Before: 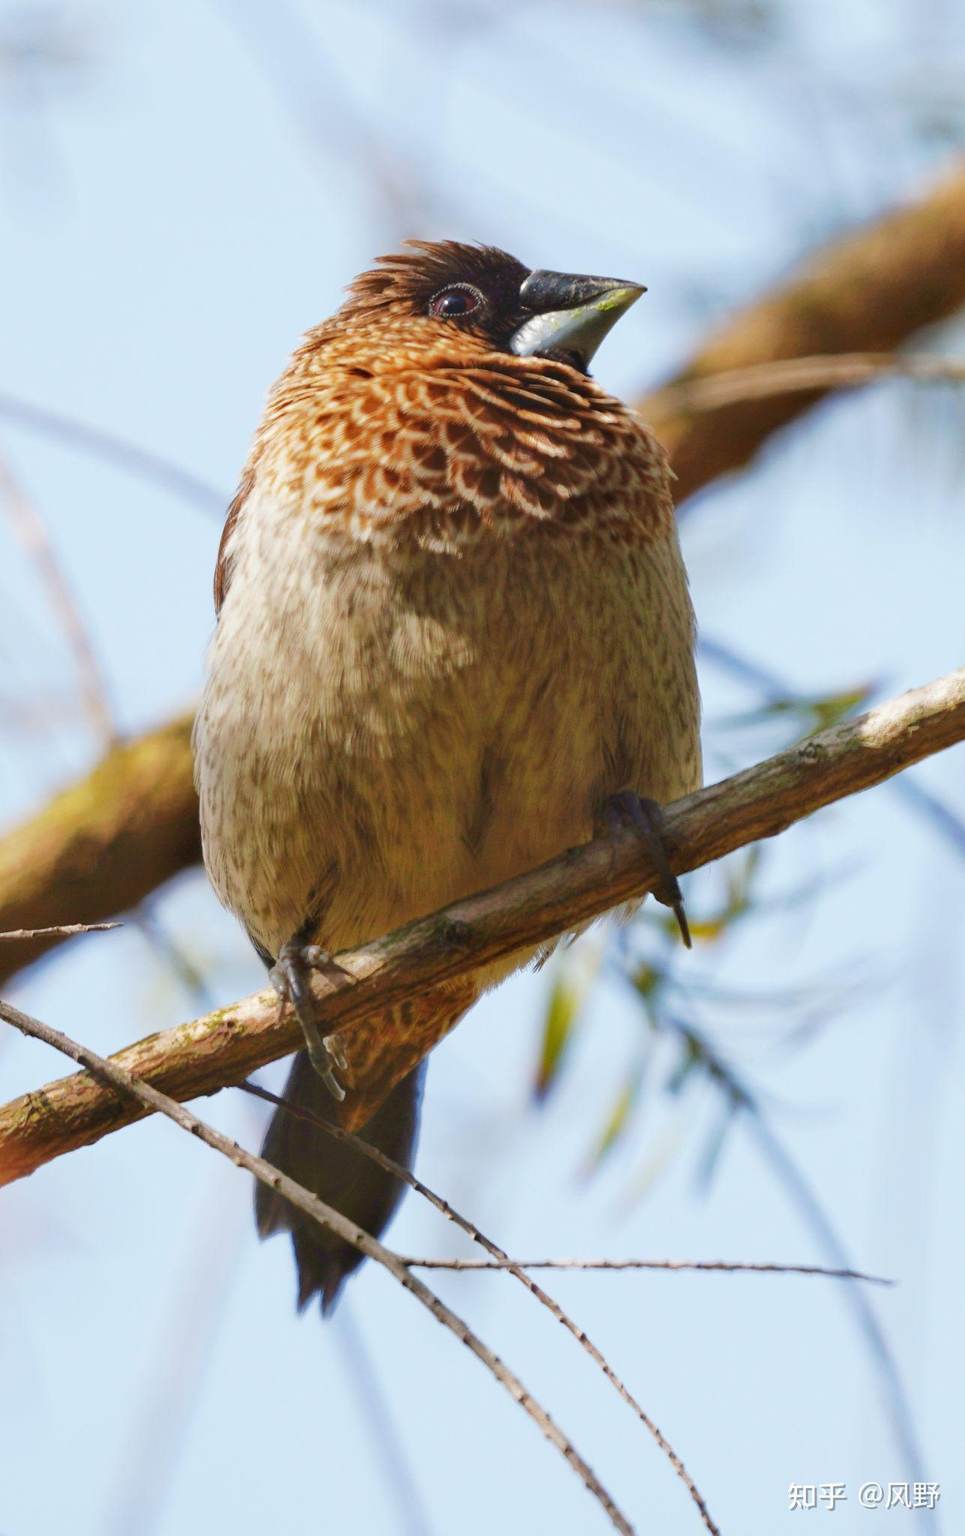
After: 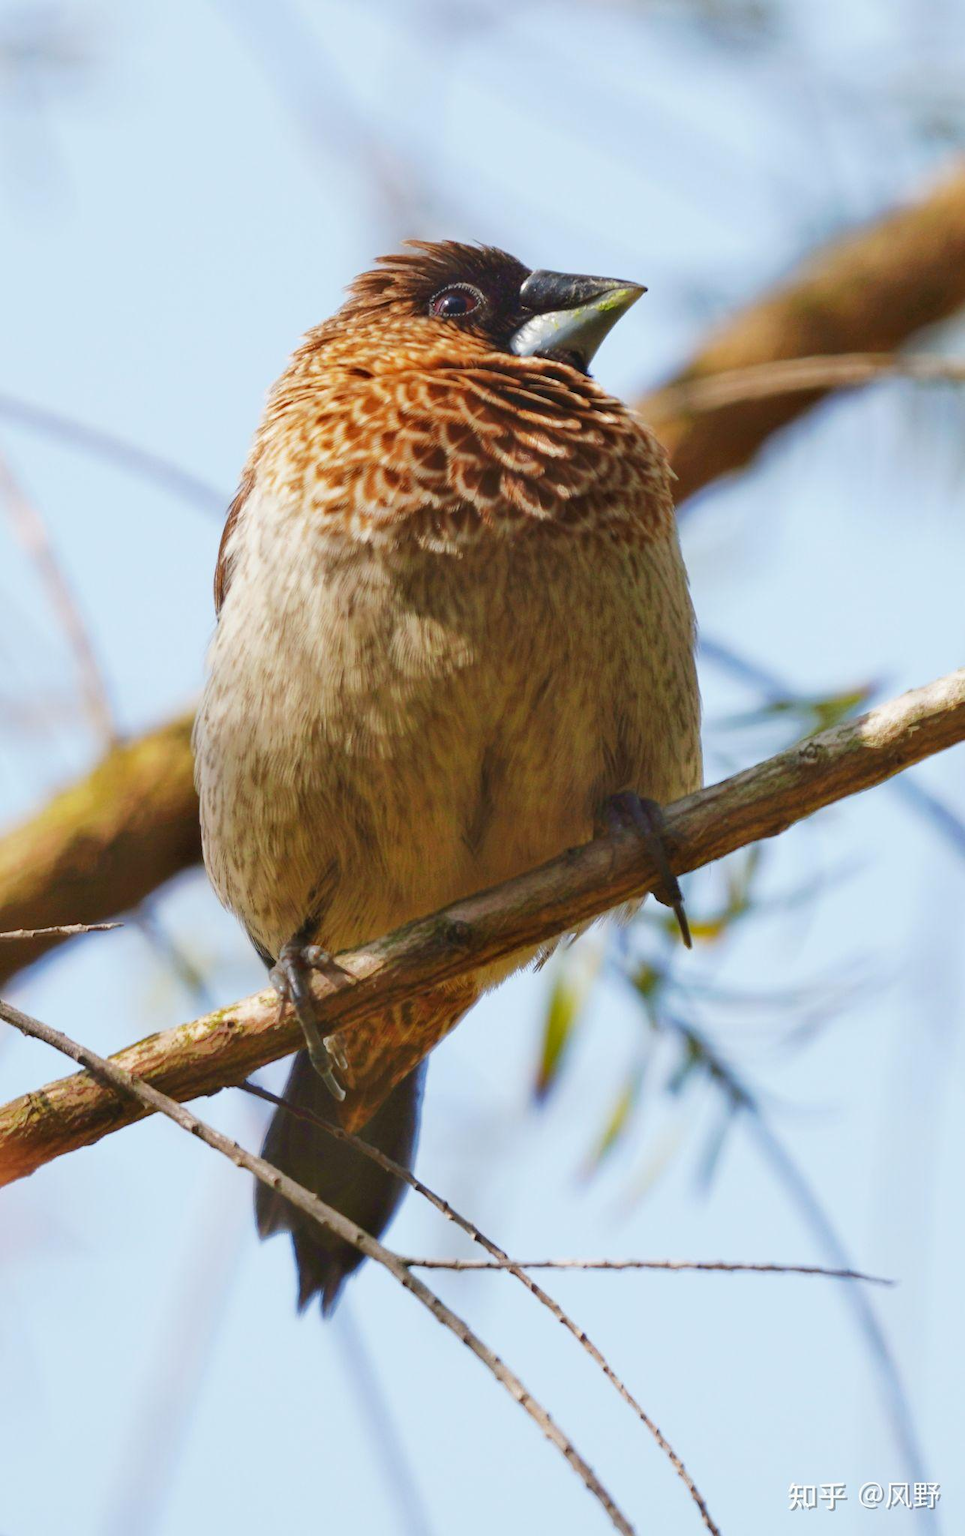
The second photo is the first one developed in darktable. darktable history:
contrast brightness saturation: contrast -0.018, brightness -0.005, saturation 0.037
